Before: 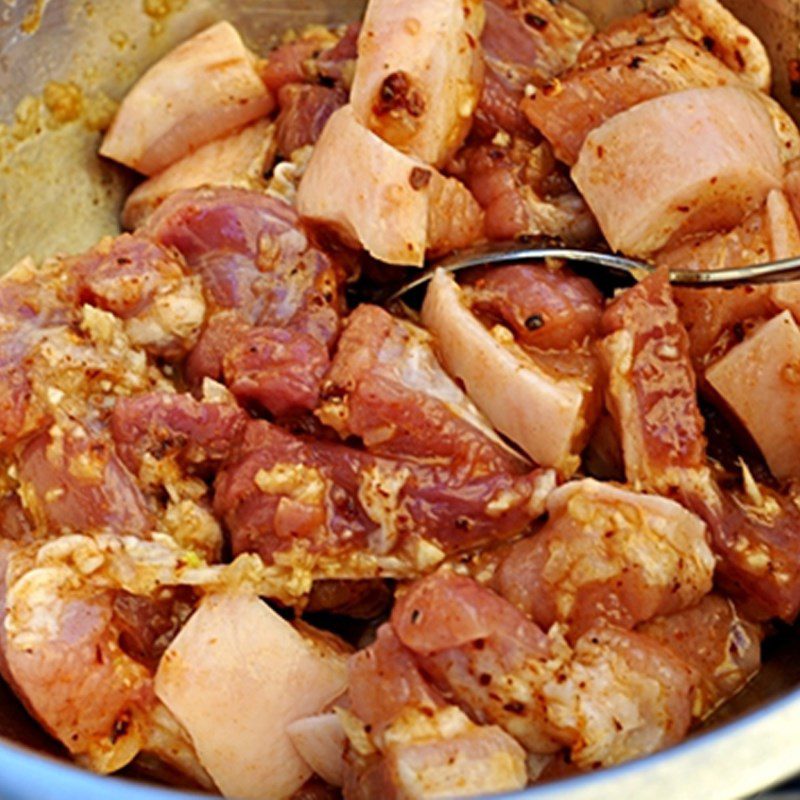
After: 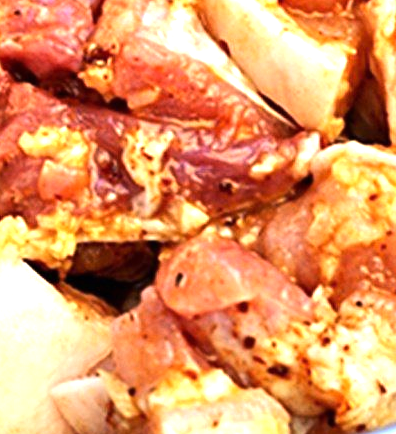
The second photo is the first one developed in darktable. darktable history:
crop: left 29.526%, top 42.212%, right 20.887%, bottom 3.466%
exposure: black level correction 0, exposure 0.702 EV, compensate highlight preservation false
tone equalizer: -8 EV -0.723 EV, -7 EV -0.732 EV, -6 EV -0.592 EV, -5 EV -0.385 EV, -3 EV 0.386 EV, -2 EV 0.6 EV, -1 EV 0.688 EV, +0 EV 0.753 EV, edges refinement/feathering 500, mask exposure compensation -1.57 EV, preserve details no
